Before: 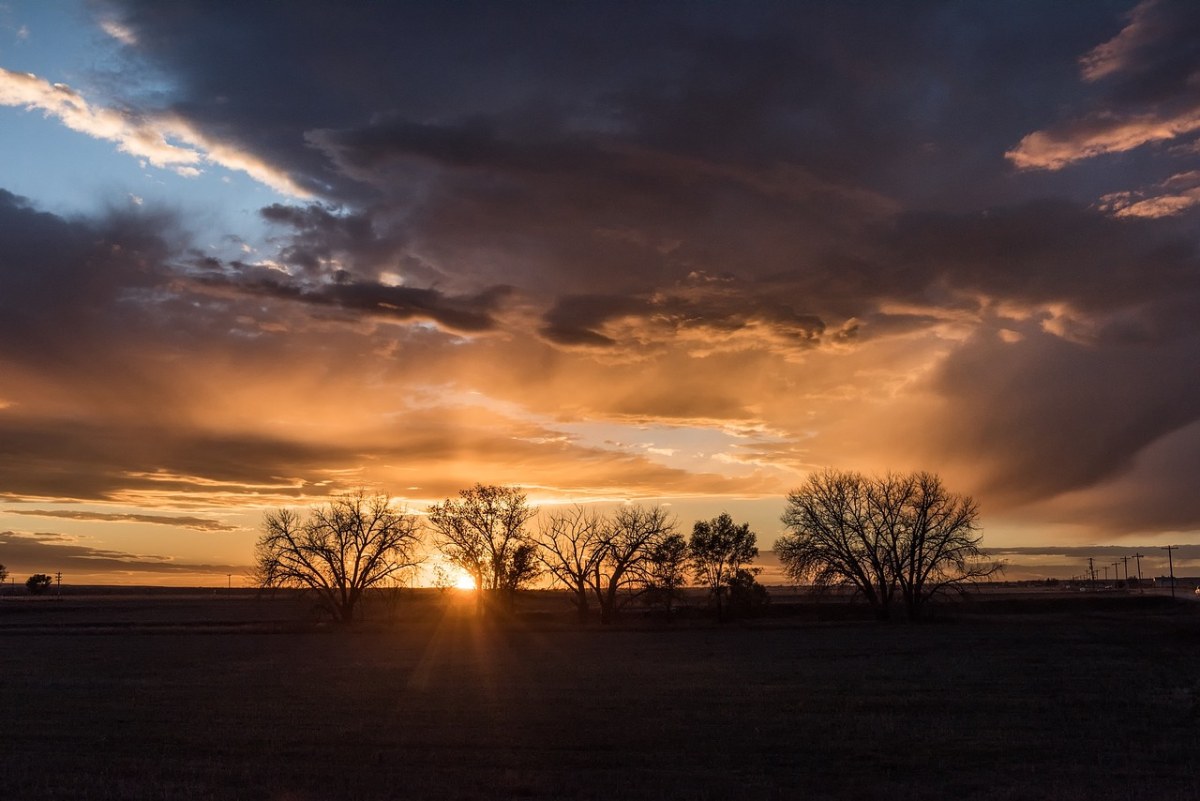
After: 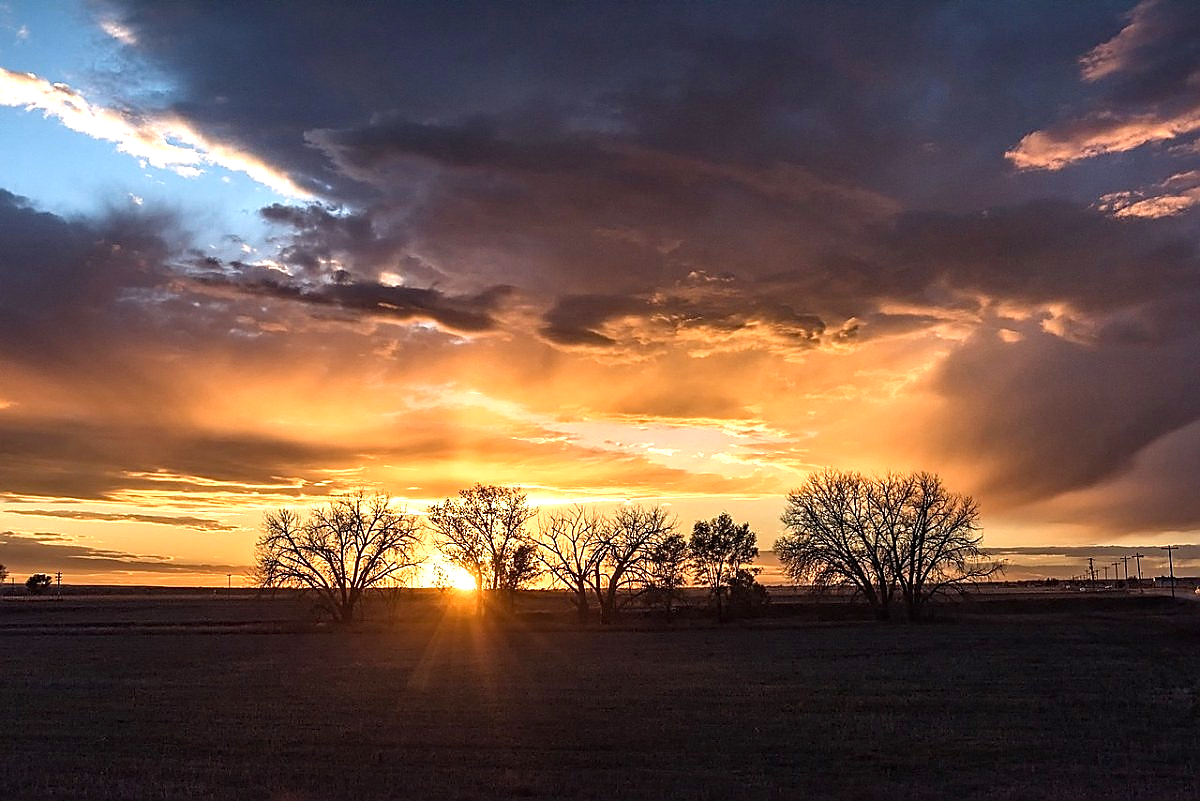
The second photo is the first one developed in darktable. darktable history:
exposure: black level correction 0, exposure 0.897 EV, compensate highlight preservation false
sharpen: radius 1.37, amount 1.257, threshold 0.607
haze removal: adaptive false
